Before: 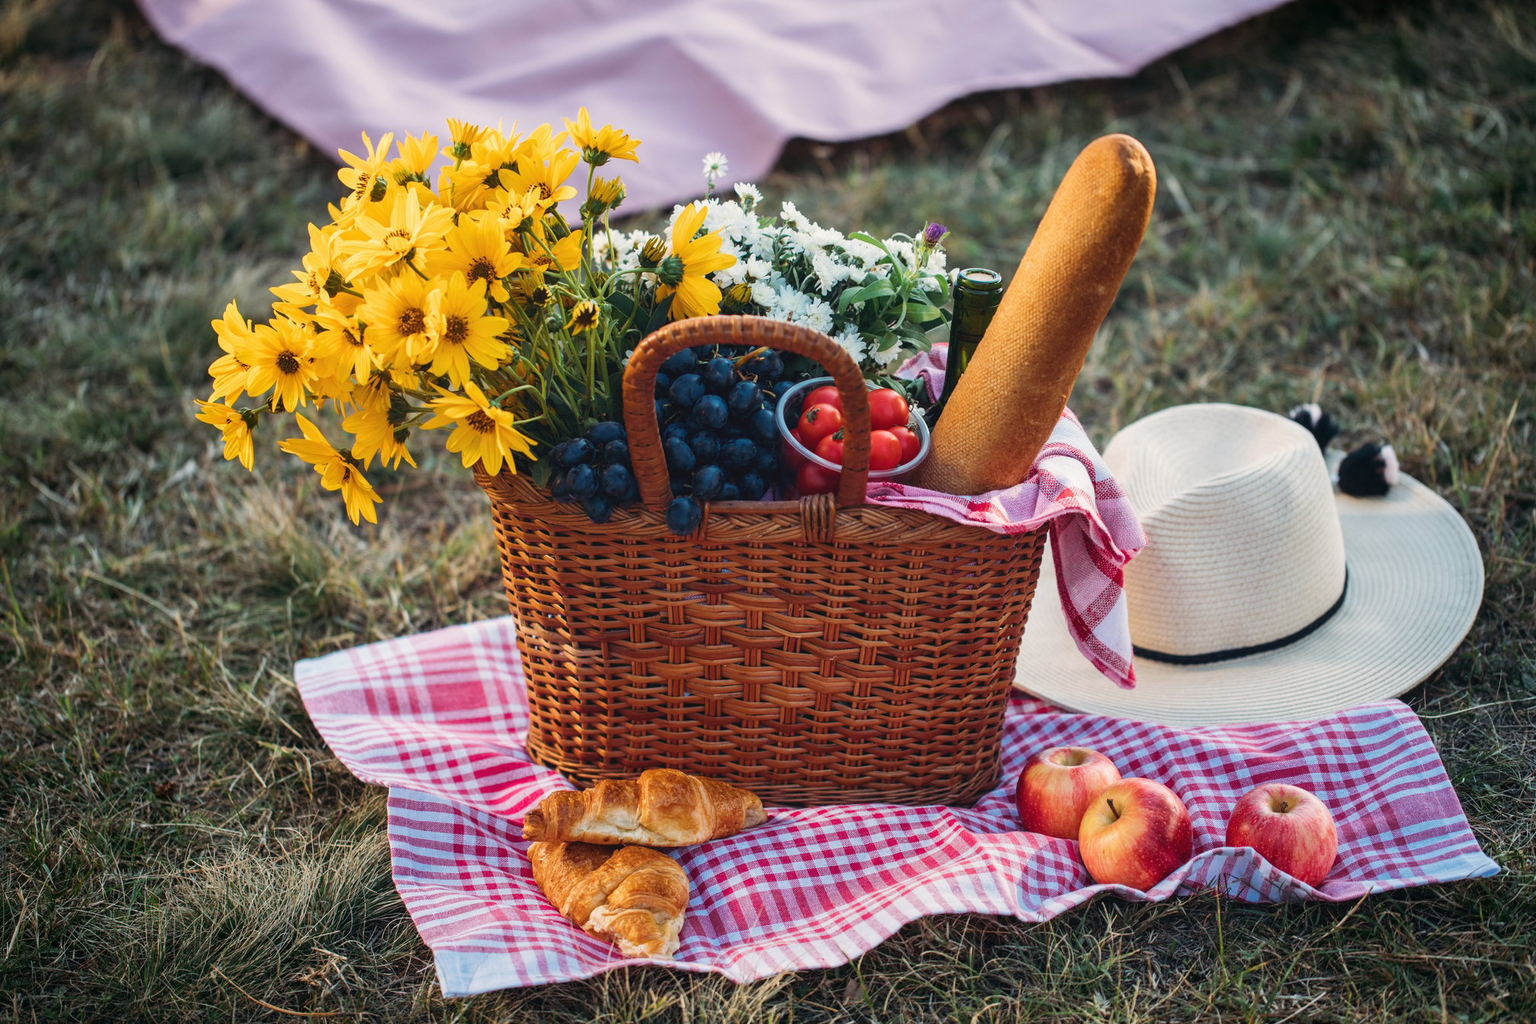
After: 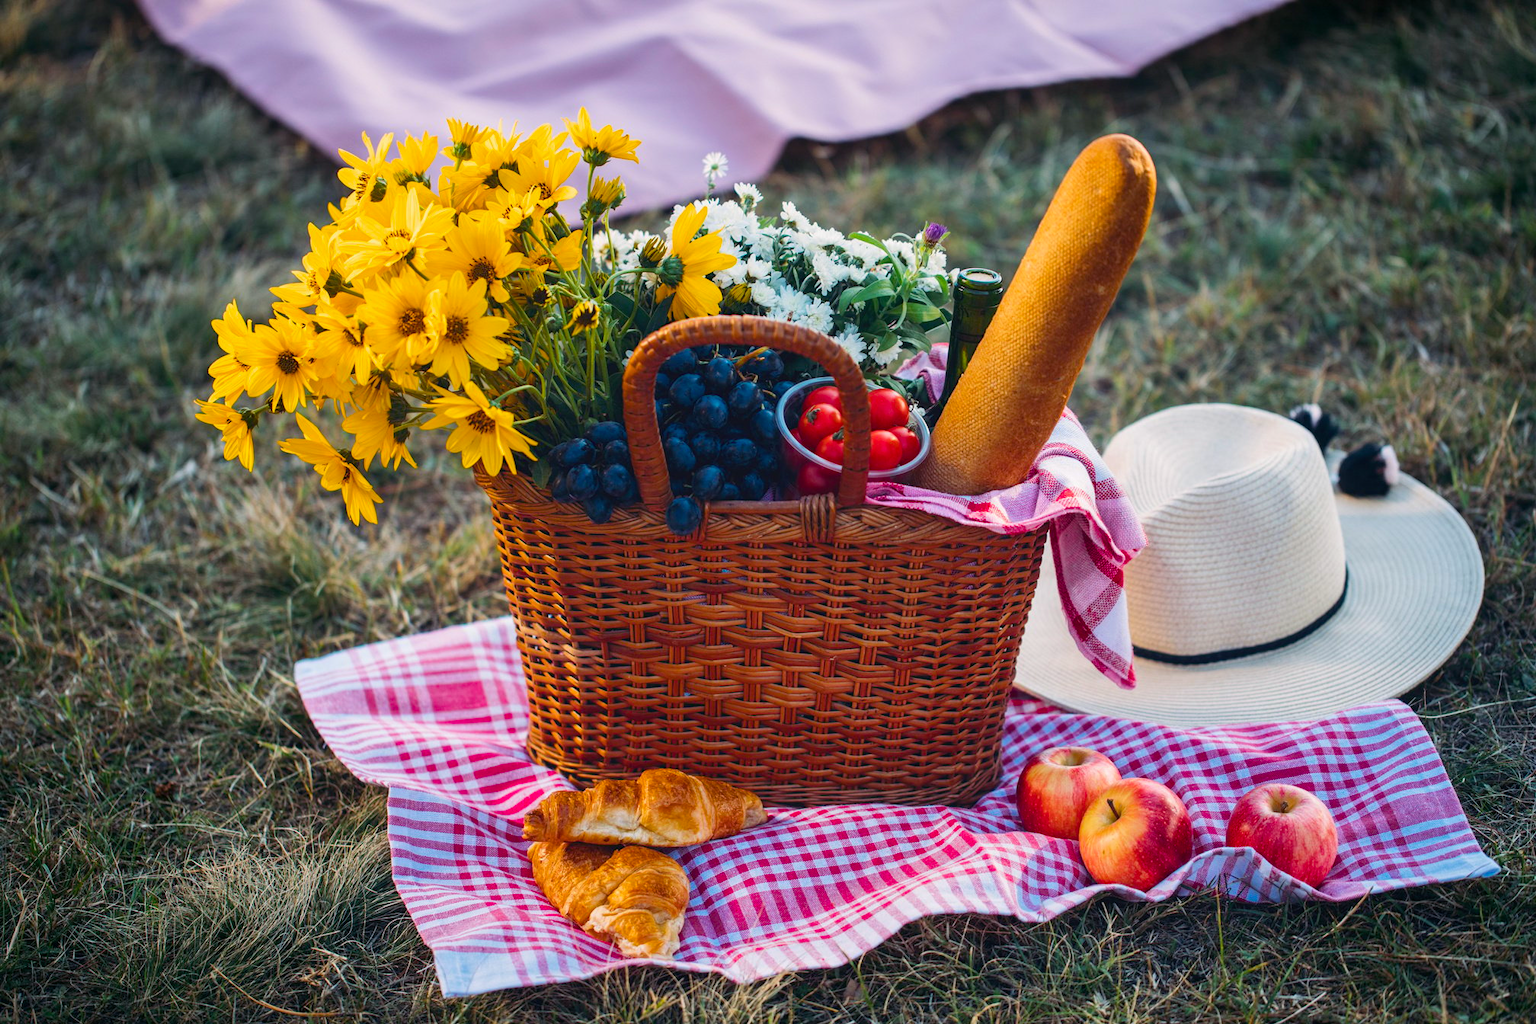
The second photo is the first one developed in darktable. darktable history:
color balance rgb: power › chroma 1.023%, power › hue 256.71°, perceptual saturation grading › global saturation 30.521%
